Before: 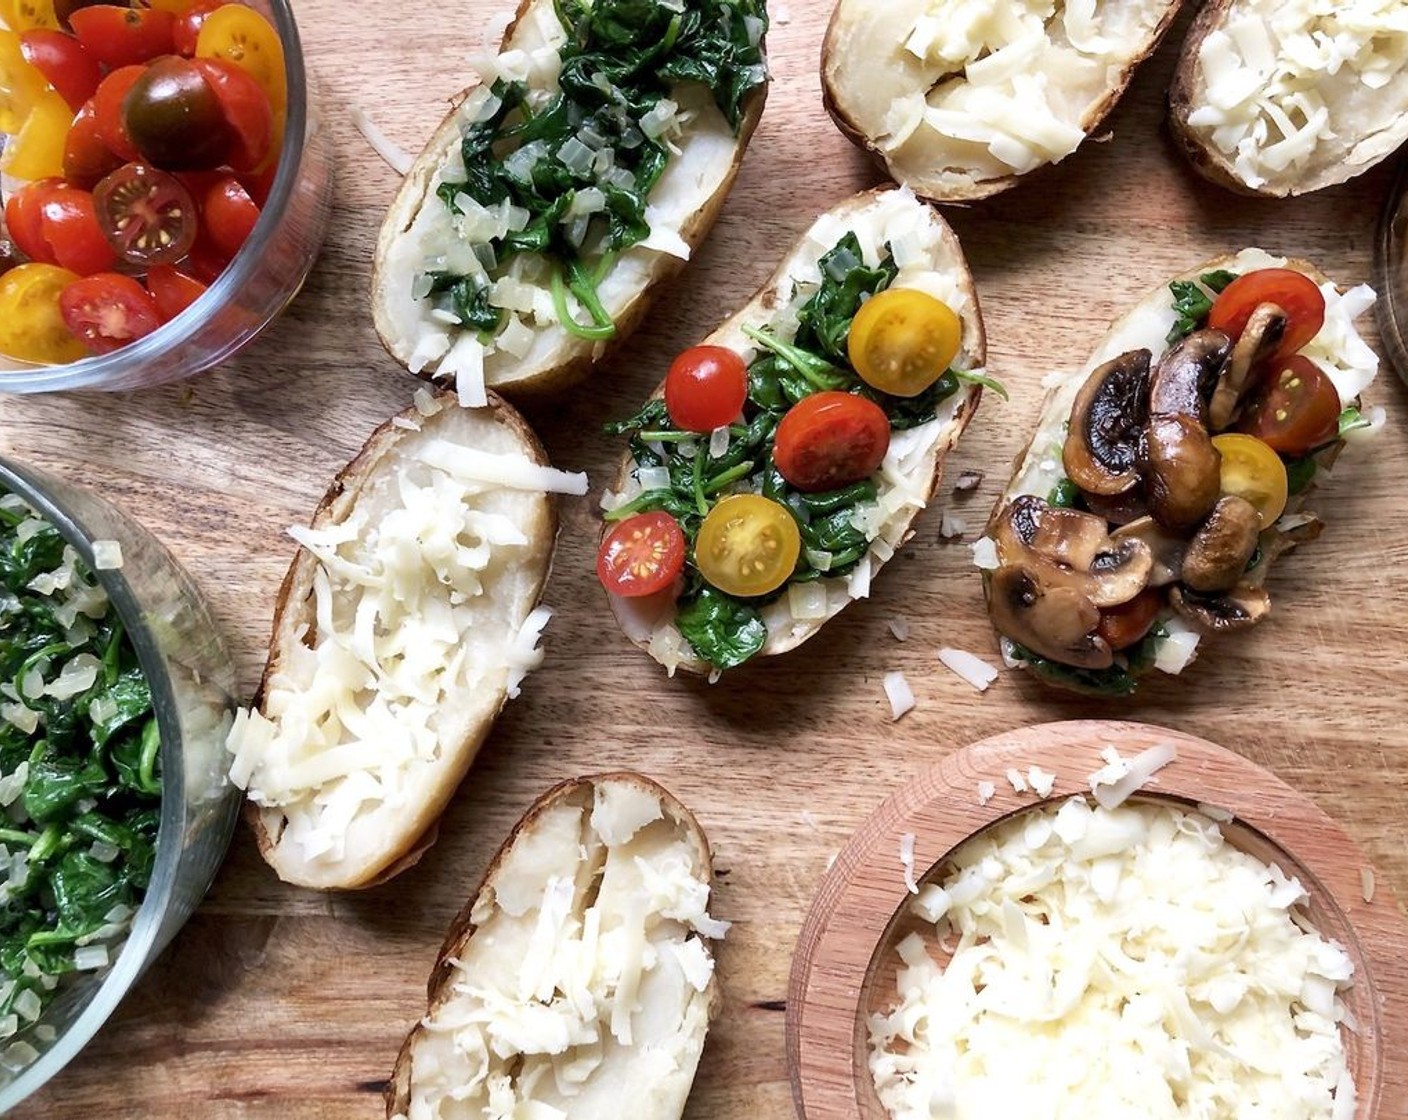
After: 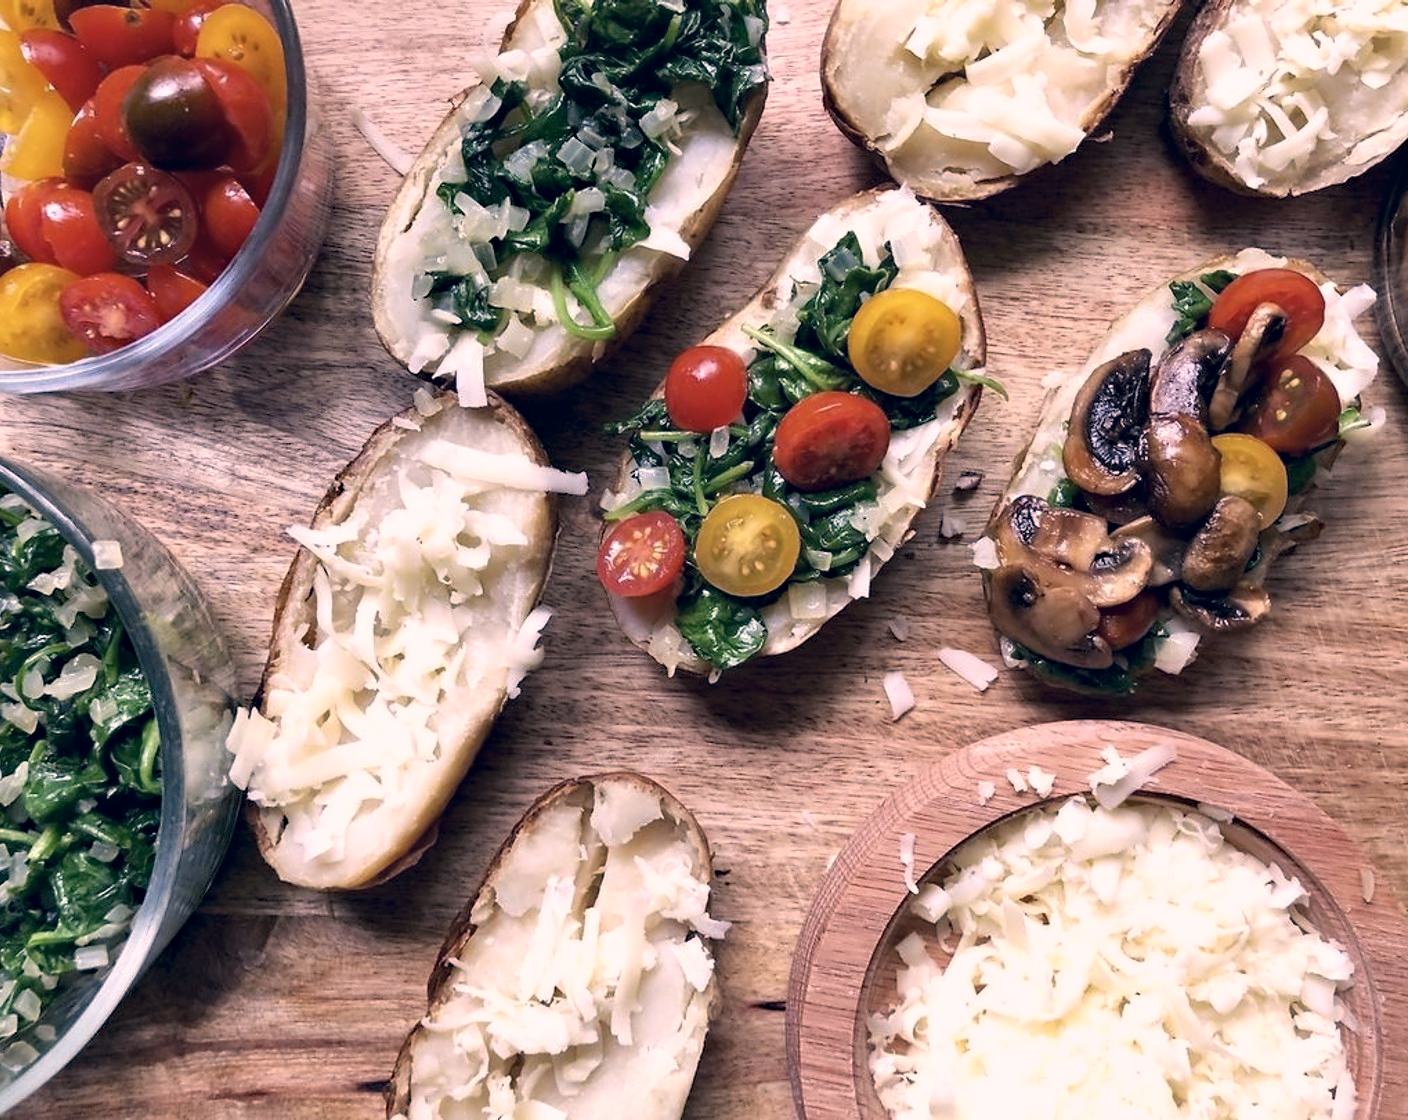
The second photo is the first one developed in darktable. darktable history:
contrast equalizer: y [[0.5, 0.542, 0.583, 0.625, 0.667, 0.708], [0.5 ×6], [0.5 ×6], [0, 0.033, 0.067, 0.1, 0.133, 0.167], [0, 0.05, 0.1, 0.15, 0.2, 0.25]], mix 0.151
color correction: highlights a* 14.43, highlights b* 5.89, shadows a* -5.13, shadows b* -15.83, saturation 0.862
haze removal: adaptive false
